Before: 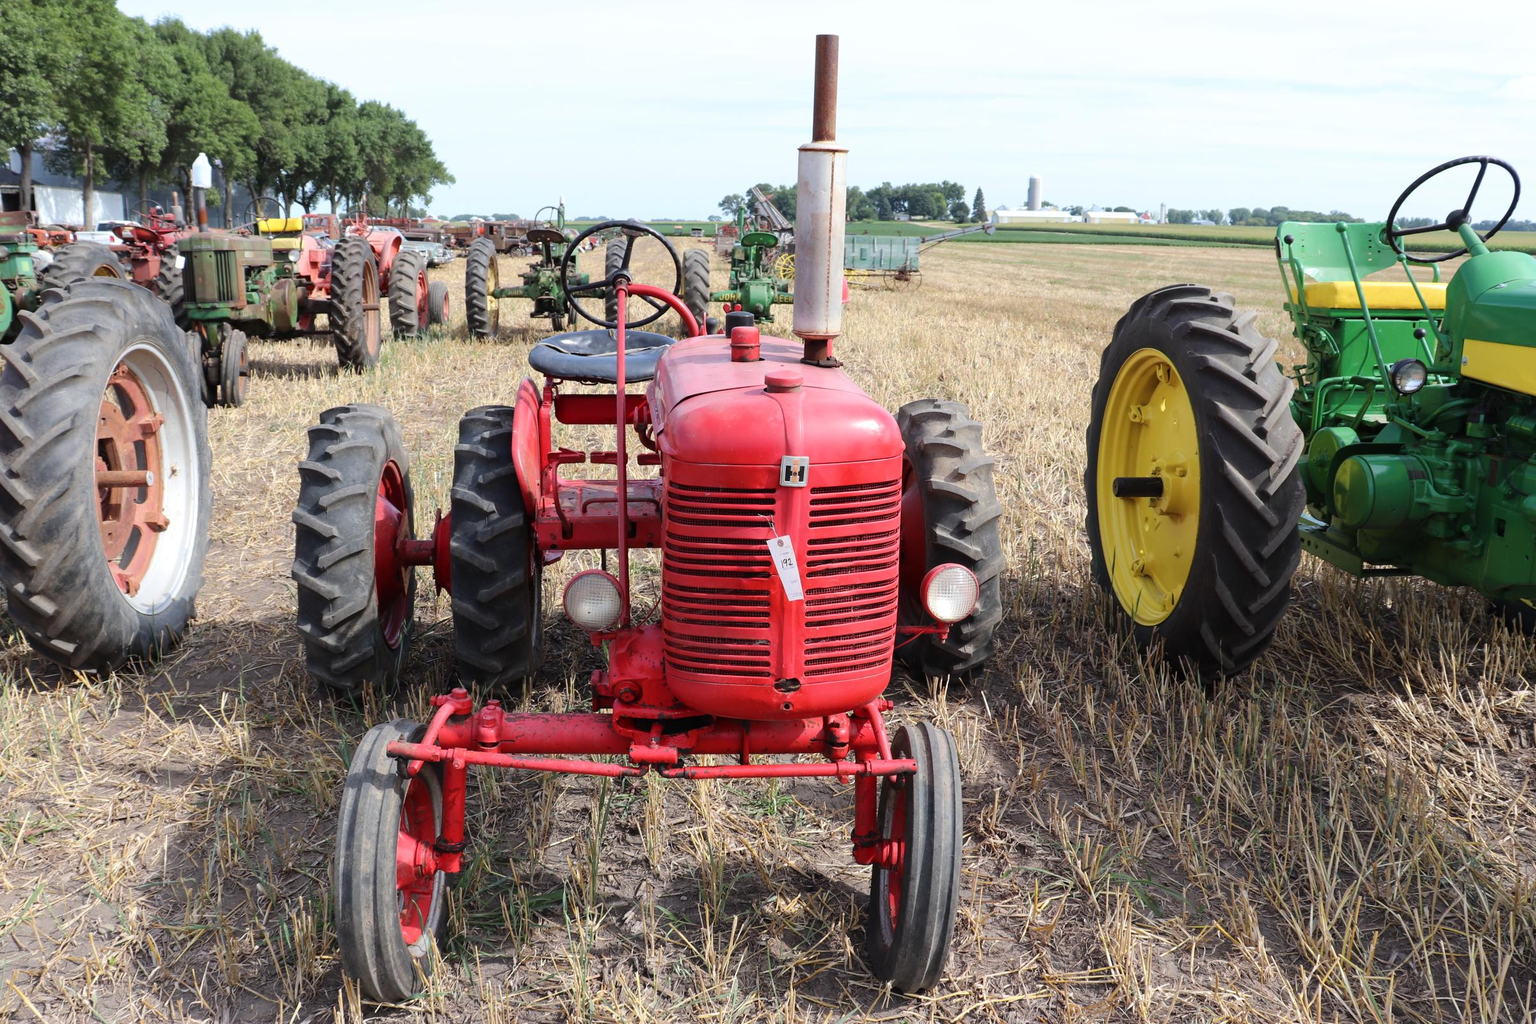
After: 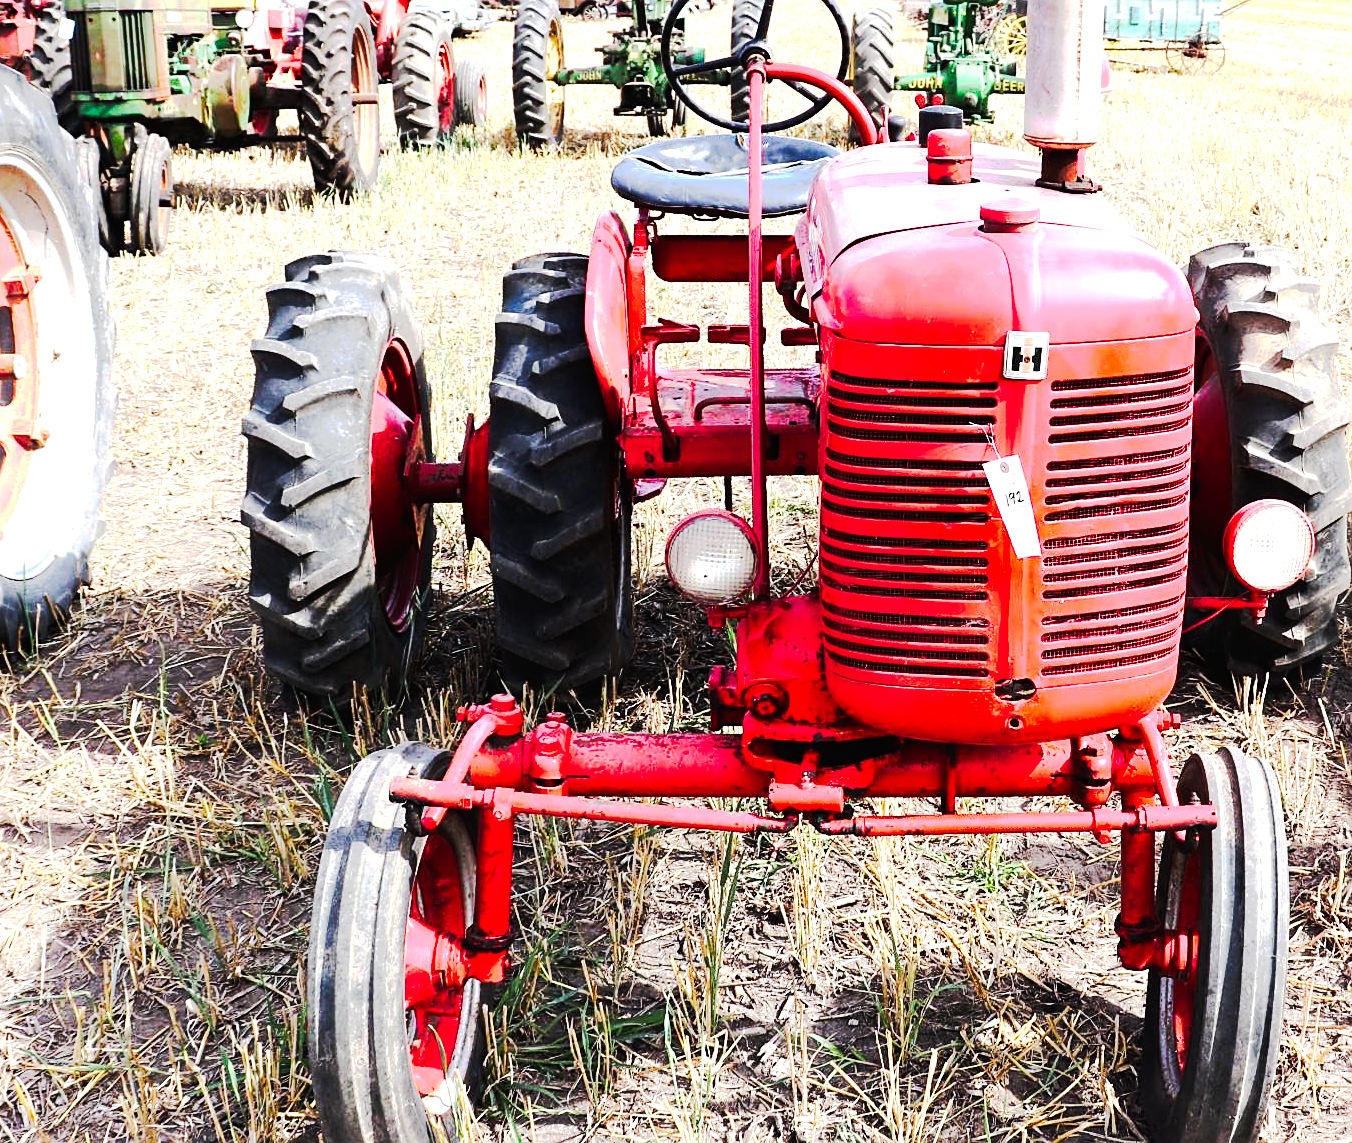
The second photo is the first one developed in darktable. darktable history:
tone curve: curves: ch0 [(0, 0) (0.003, 0.005) (0.011, 0.007) (0.025, 0.009) (0.044, 0.013) (0.069, 0.017) (0.1, 0.02) (0.136, 0.029) (0.177, 0.052) (0.224, 0.086) (0.277, 0.129) (0.335, 0.188) (0.399, 0.256) (0.468, 0.361) (0.543, 0.526) (0.623, 0.696) (0.709, 0.784) (0.801, 0.85) (0.898, 0.882) (1, 1)], preserve colors none
exposure: black level correction 0, exposure 1.2 EV, compensate highlight preservation false
crop: left 8.966%, top 23.852%, right 34.699%, bottom 4.703%
sharpen: on, module defaults
